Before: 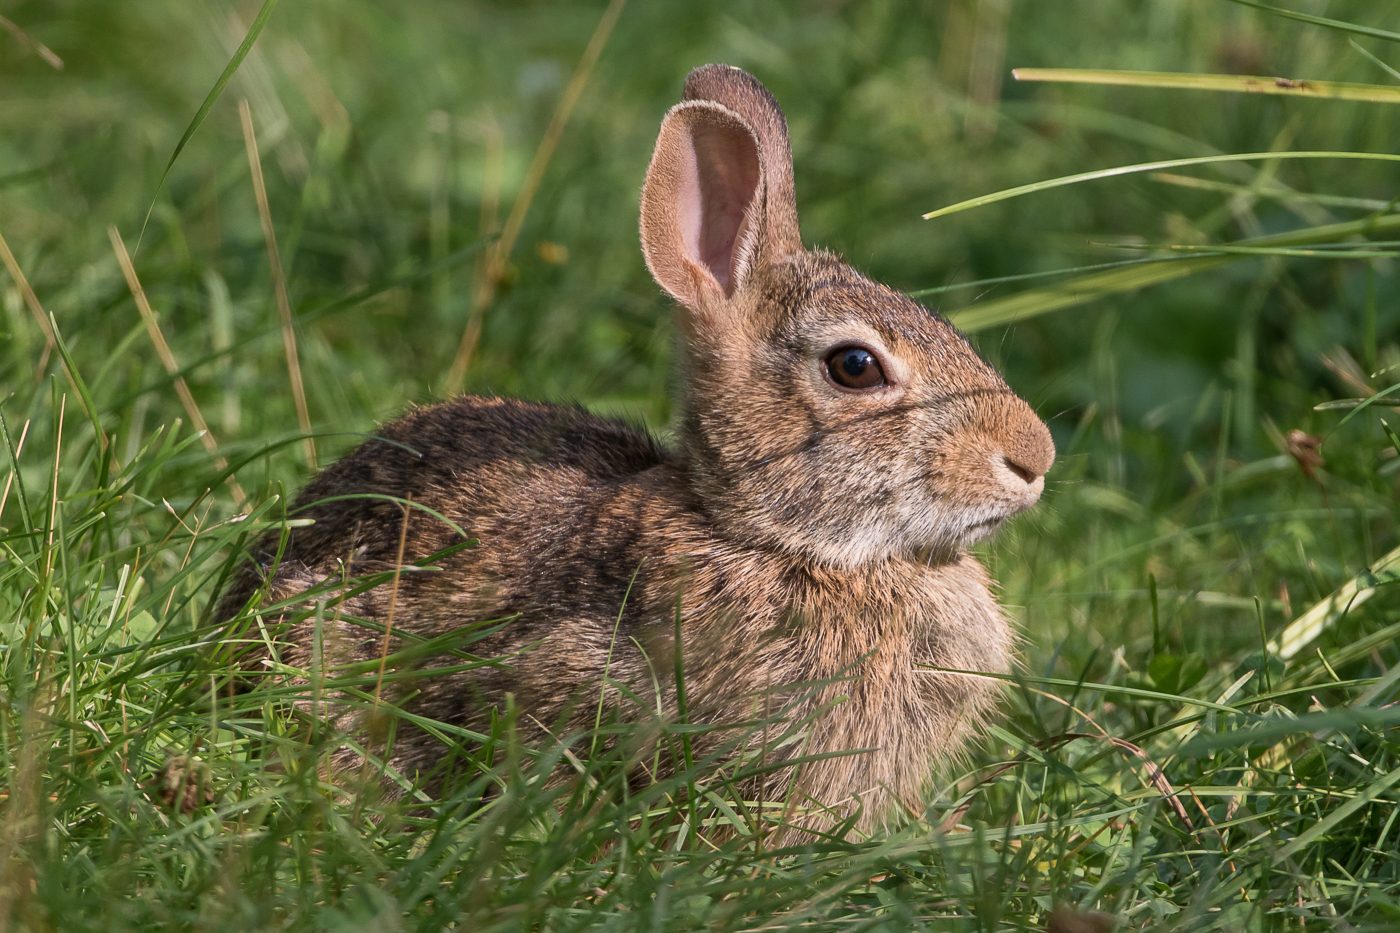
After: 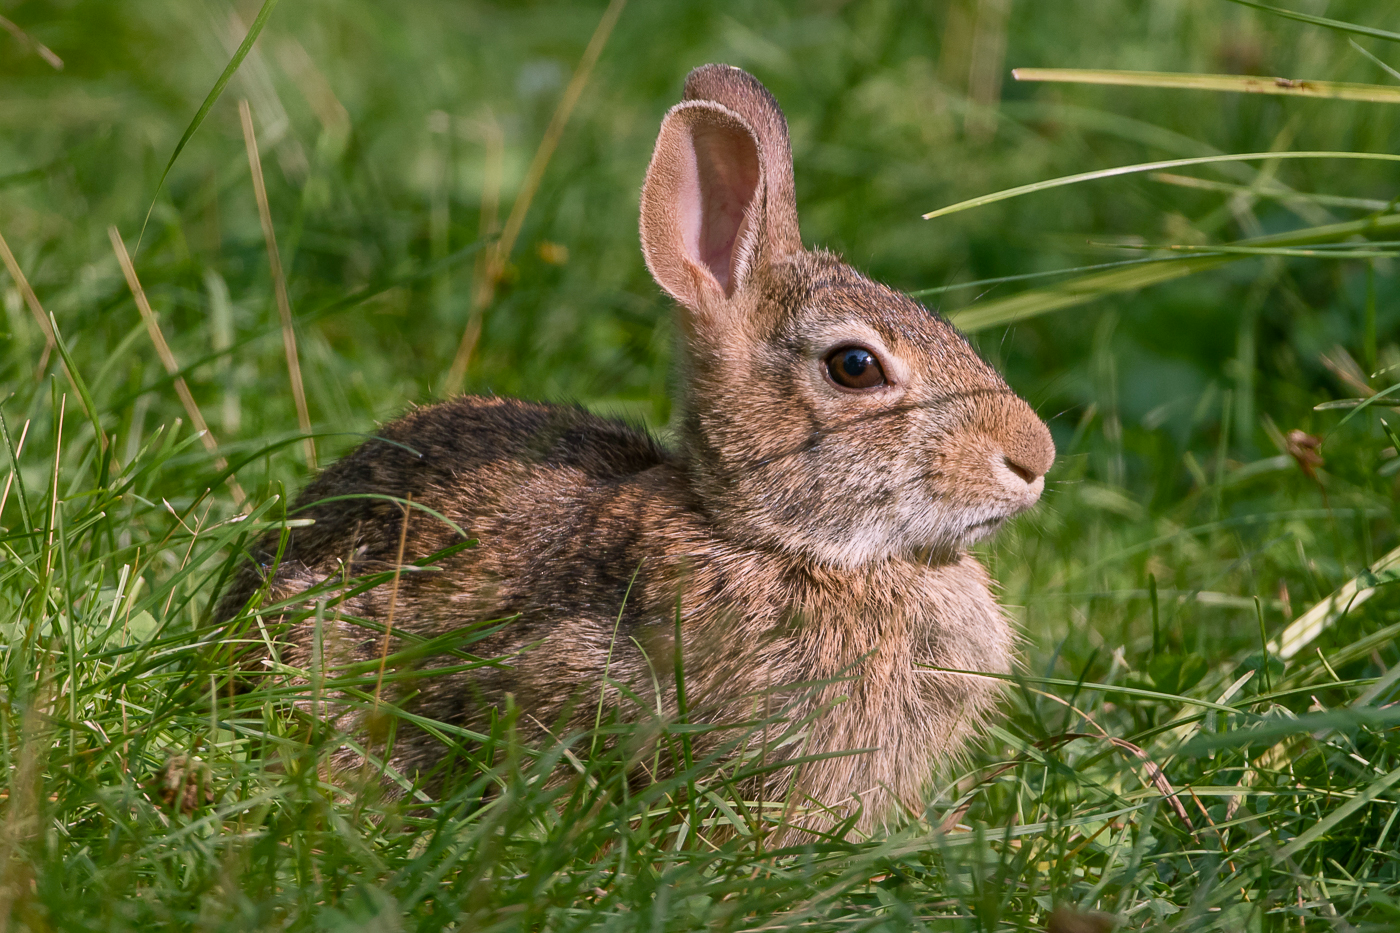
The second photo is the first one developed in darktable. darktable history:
color balance rgb: shadows lift › chroma 2.007%, shadows lift › hue 135.54°, highlights gain › chroma 2.03%, highlights gain › hue 293.25°, perceptual saturation grading › global saturation 14.002%, perceptual saturation grading › highlights -24.912%, perceptual saturation grading › shadows 23.902%, global vibrance 4.888%
